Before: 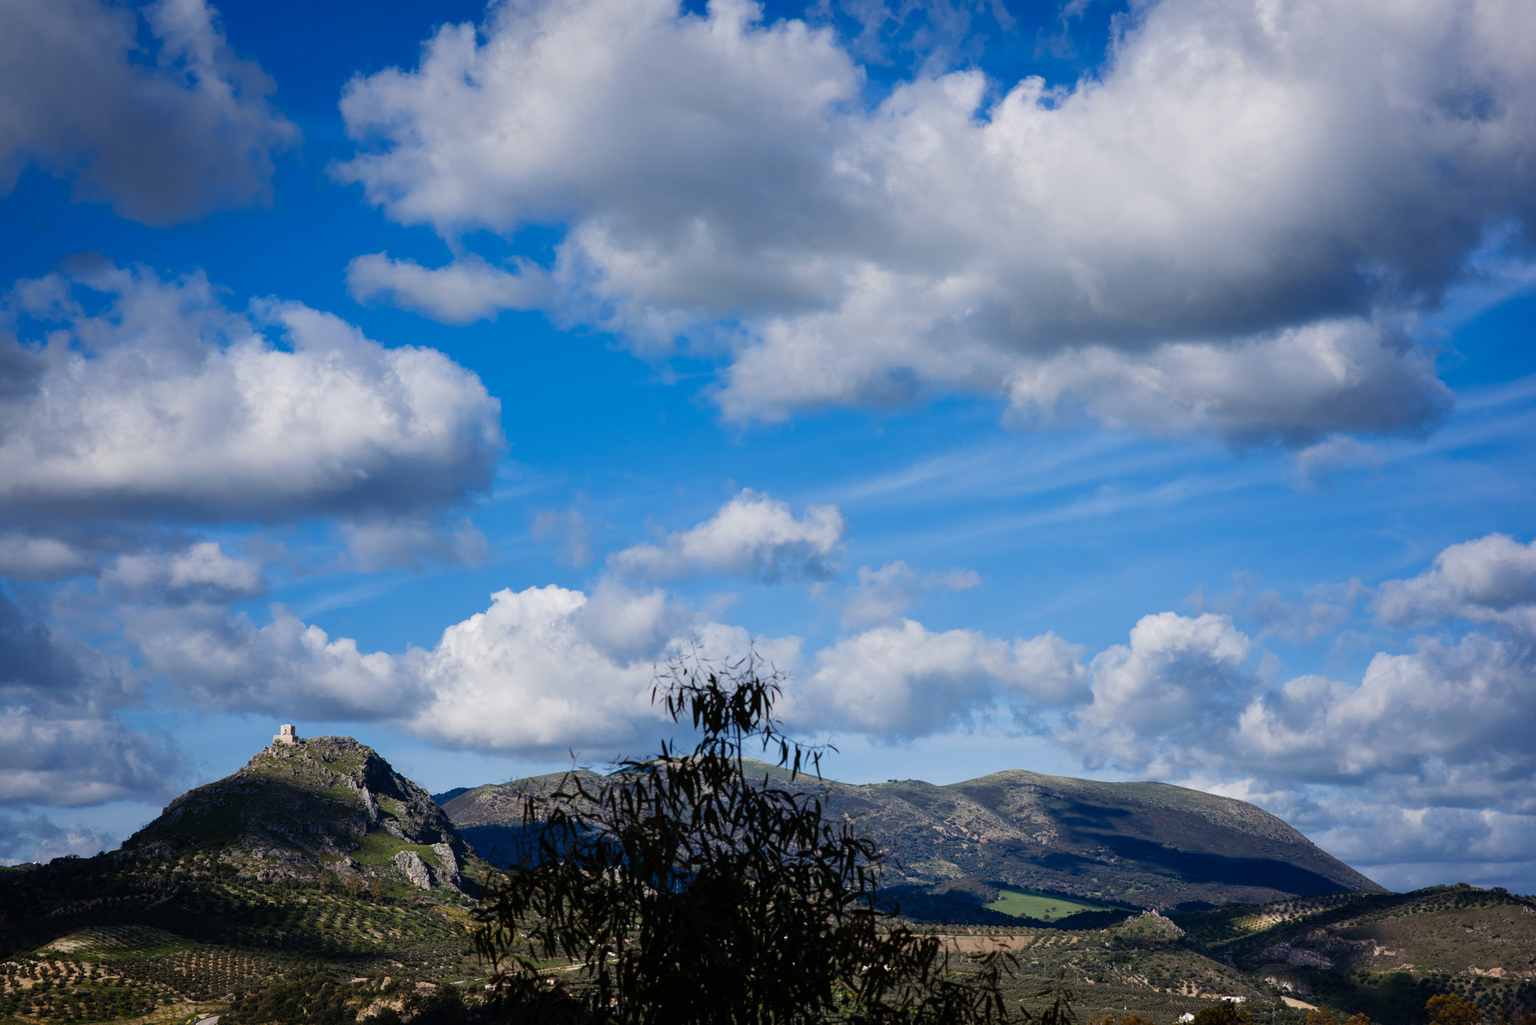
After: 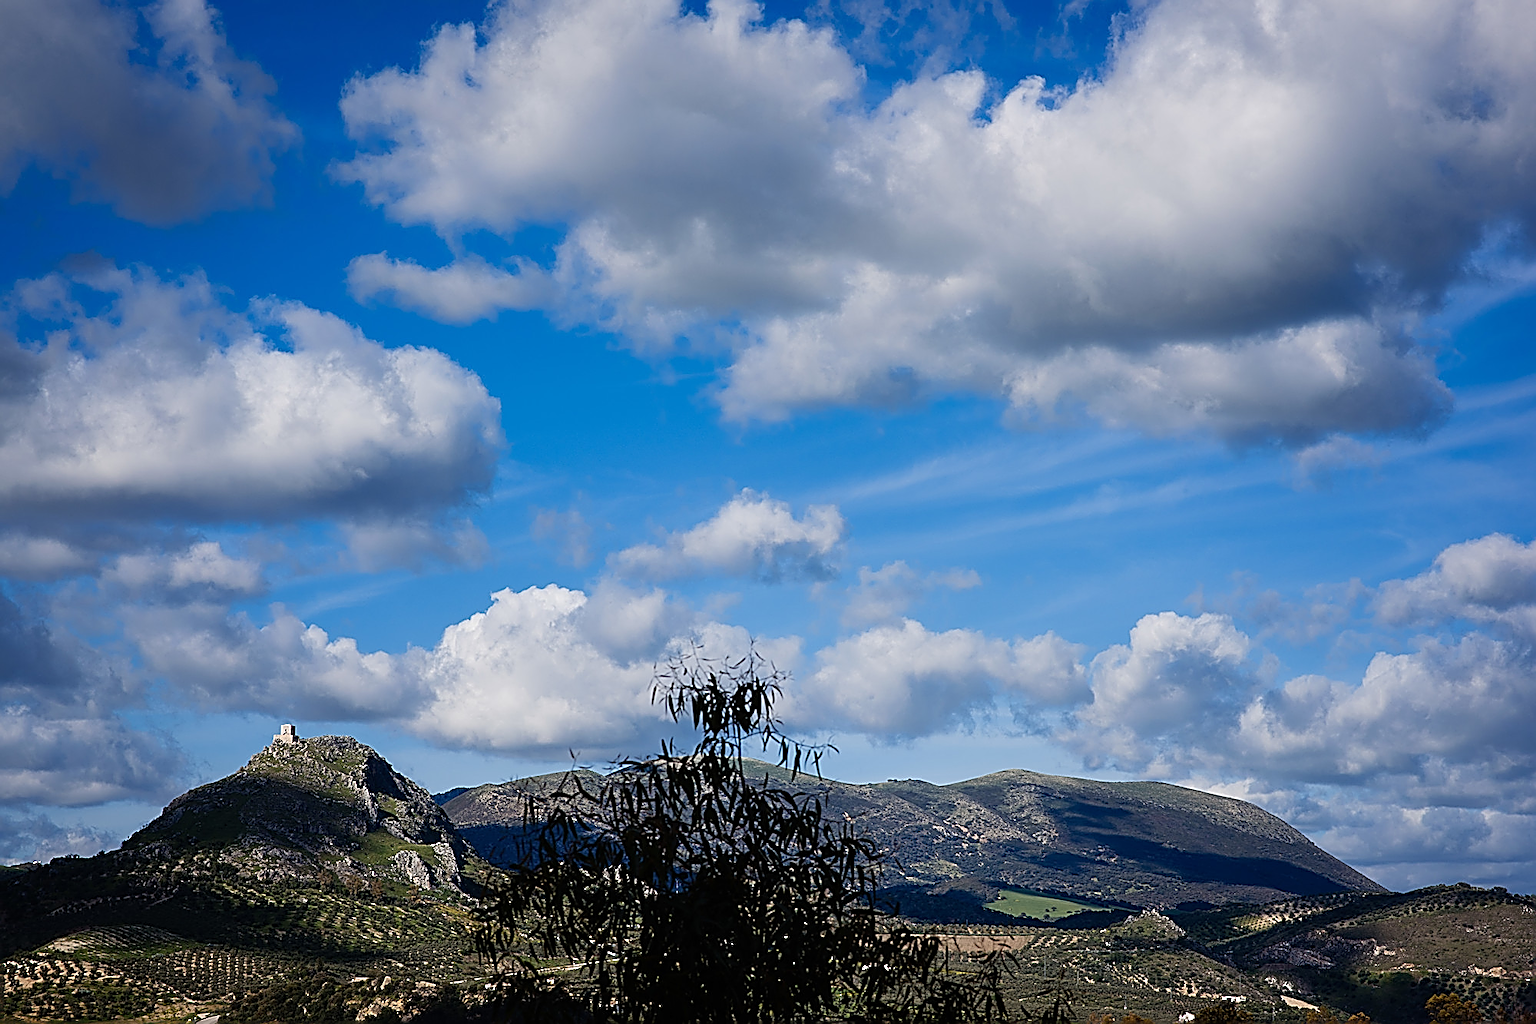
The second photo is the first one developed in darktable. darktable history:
sharpen: amount 1.998
